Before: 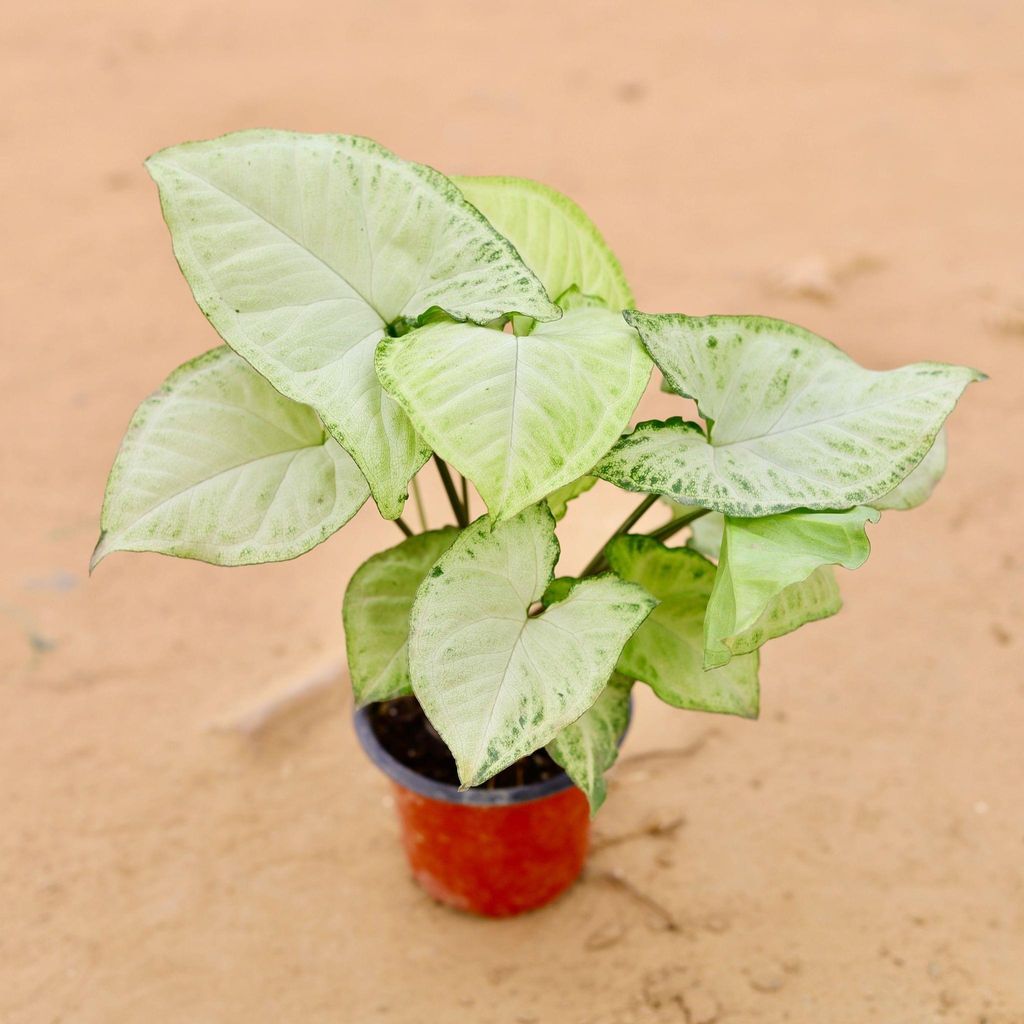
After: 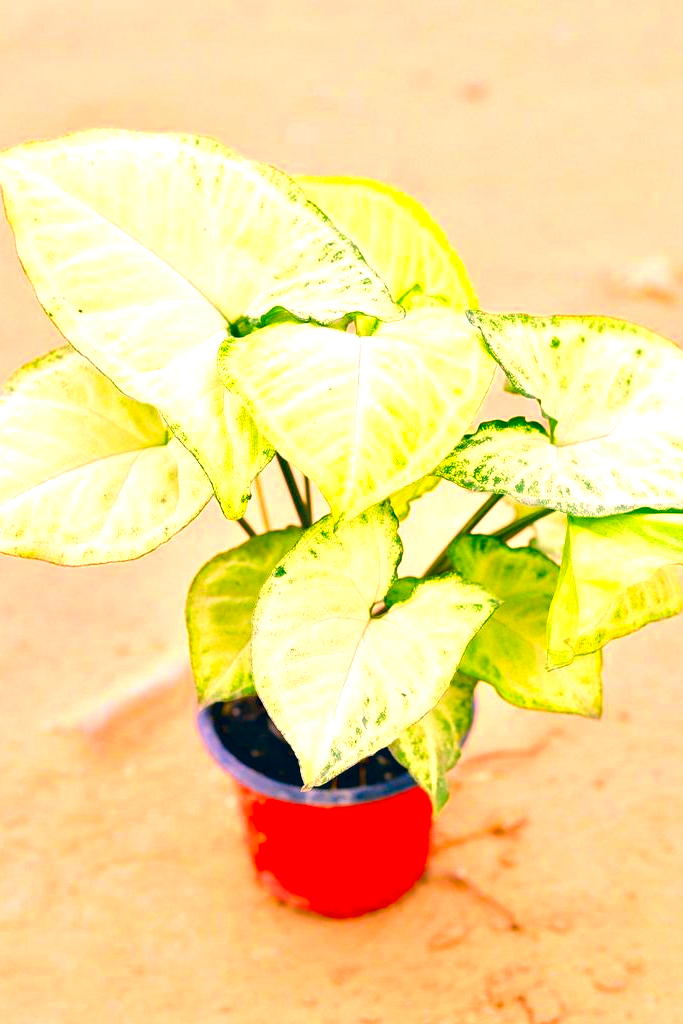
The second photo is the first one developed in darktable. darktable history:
exposure: black level correction 0, exposure 1.095 EV, compensate highlight preservation false
crop and rotate: left 15.358%, right 17.852%
color correction: highlights a* 17.06, highlights b* 0.209, shadows a* -15.04, shadows b* -14.16, saturation 1.49
haze removal: compatibility mode true, adaptive false
